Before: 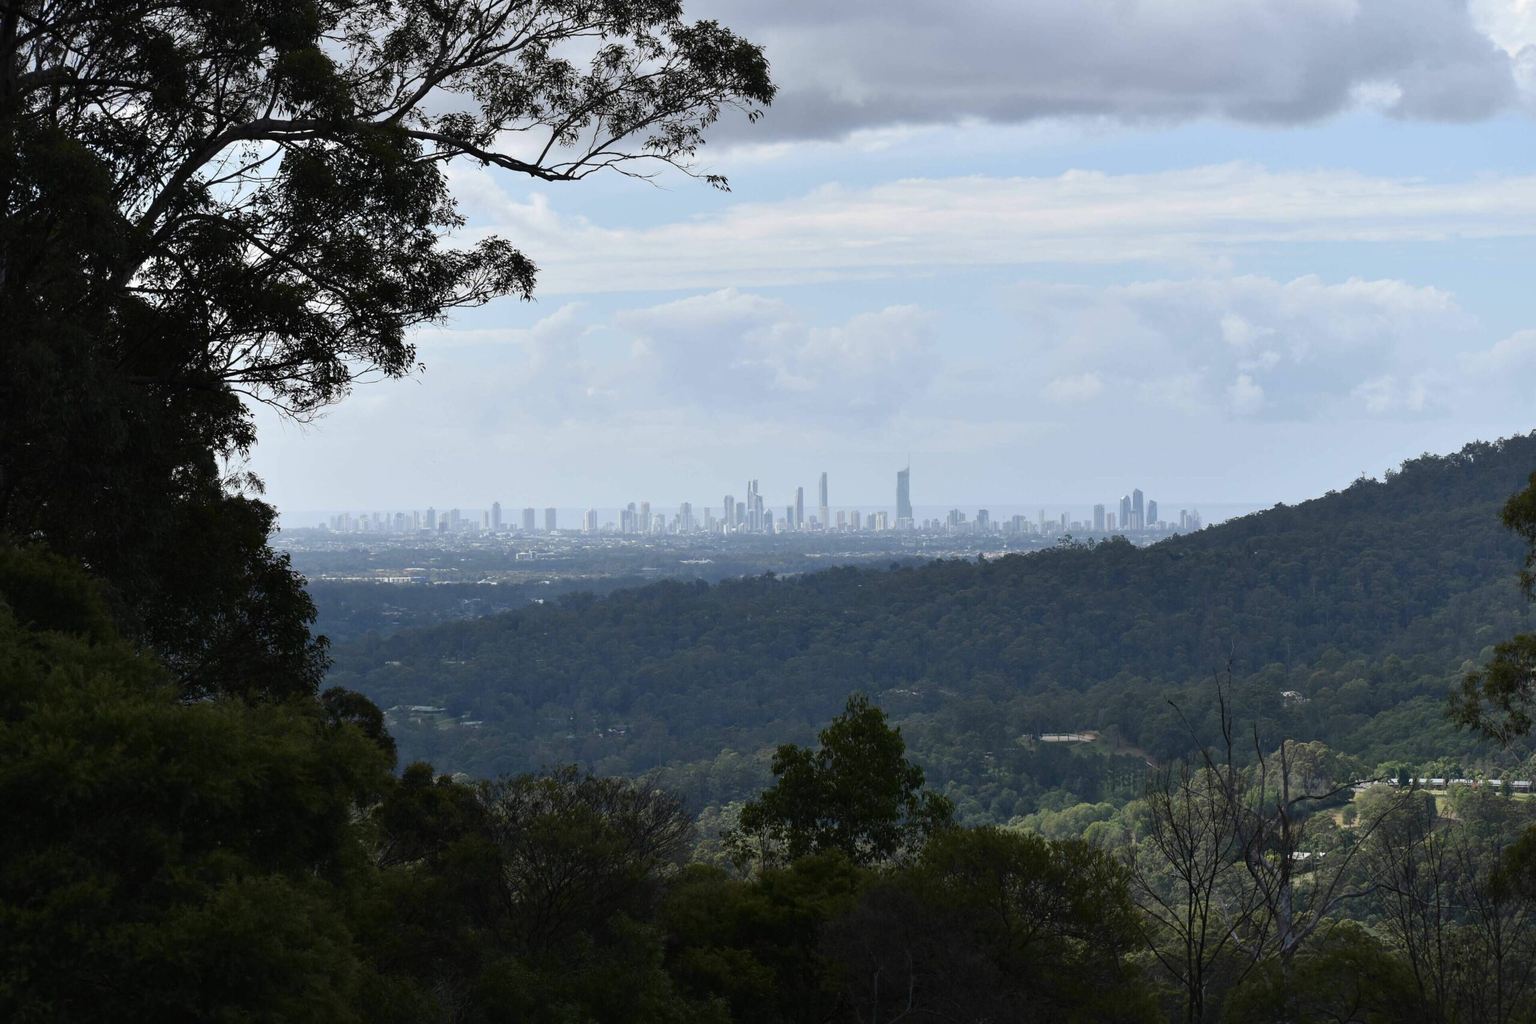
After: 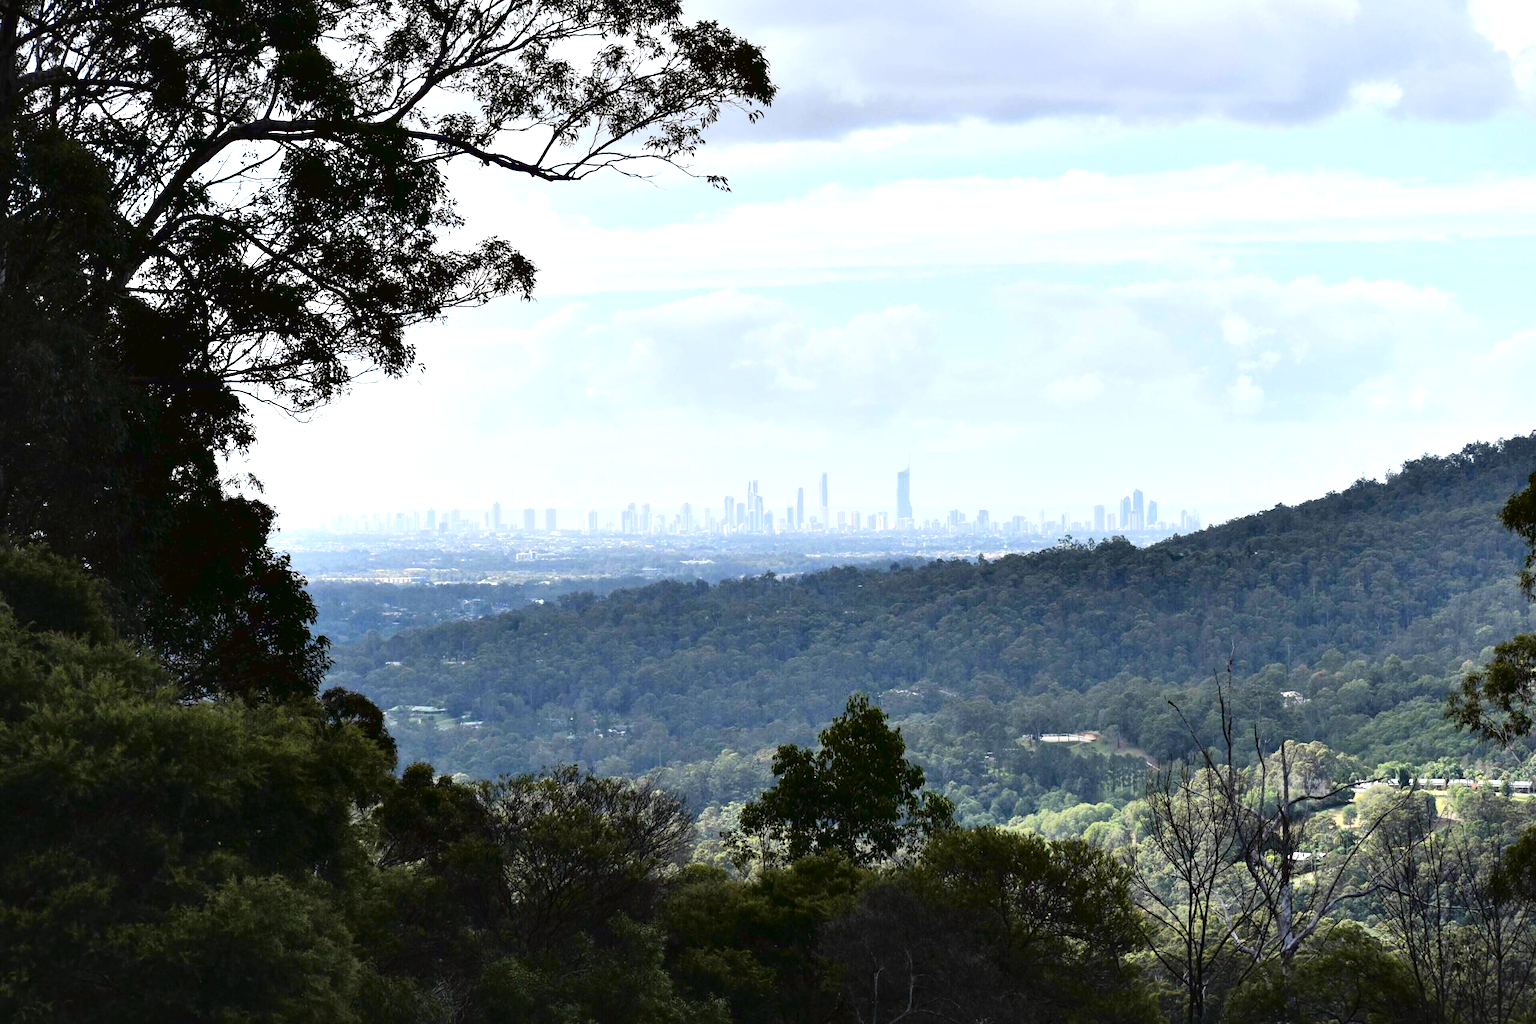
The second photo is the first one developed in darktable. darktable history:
contrast equalizer: y [[0.6 ×6], [0.55 ×6], [0 ×6], [0 ×6], [0 ×6]]
tone curve: curves: ch0 [(0, 0.022) (0.114, 0.088) (0.282, 0.316) (0.446, 0.511) (0.613, 0.693) (0.786, 0.843) (0.999, 0.949)]; ch1 [(0, 0) (0.395, 0.343) (0.463, 0.427) (0.486, 0.474) (0.503, 0.5) (0.535, 0.522) (0.555, 0.566) (0.594, 0.614) (0.755, 0.793) (1, 1)]; ch2 [(0, 0) (0.369, 0.388) (0.449, 0.431) (0.501, 0.5) (0.528, 0.517) (0.561, 0.59) (0.612, 0.646) (0.697, 0.721) (1, 1)], color space Lab, linked channels, preserve colors none
exposure: black level correction 0, exposure 1.001 EV, compensate exposure bias true, compensate highlight preservation false
